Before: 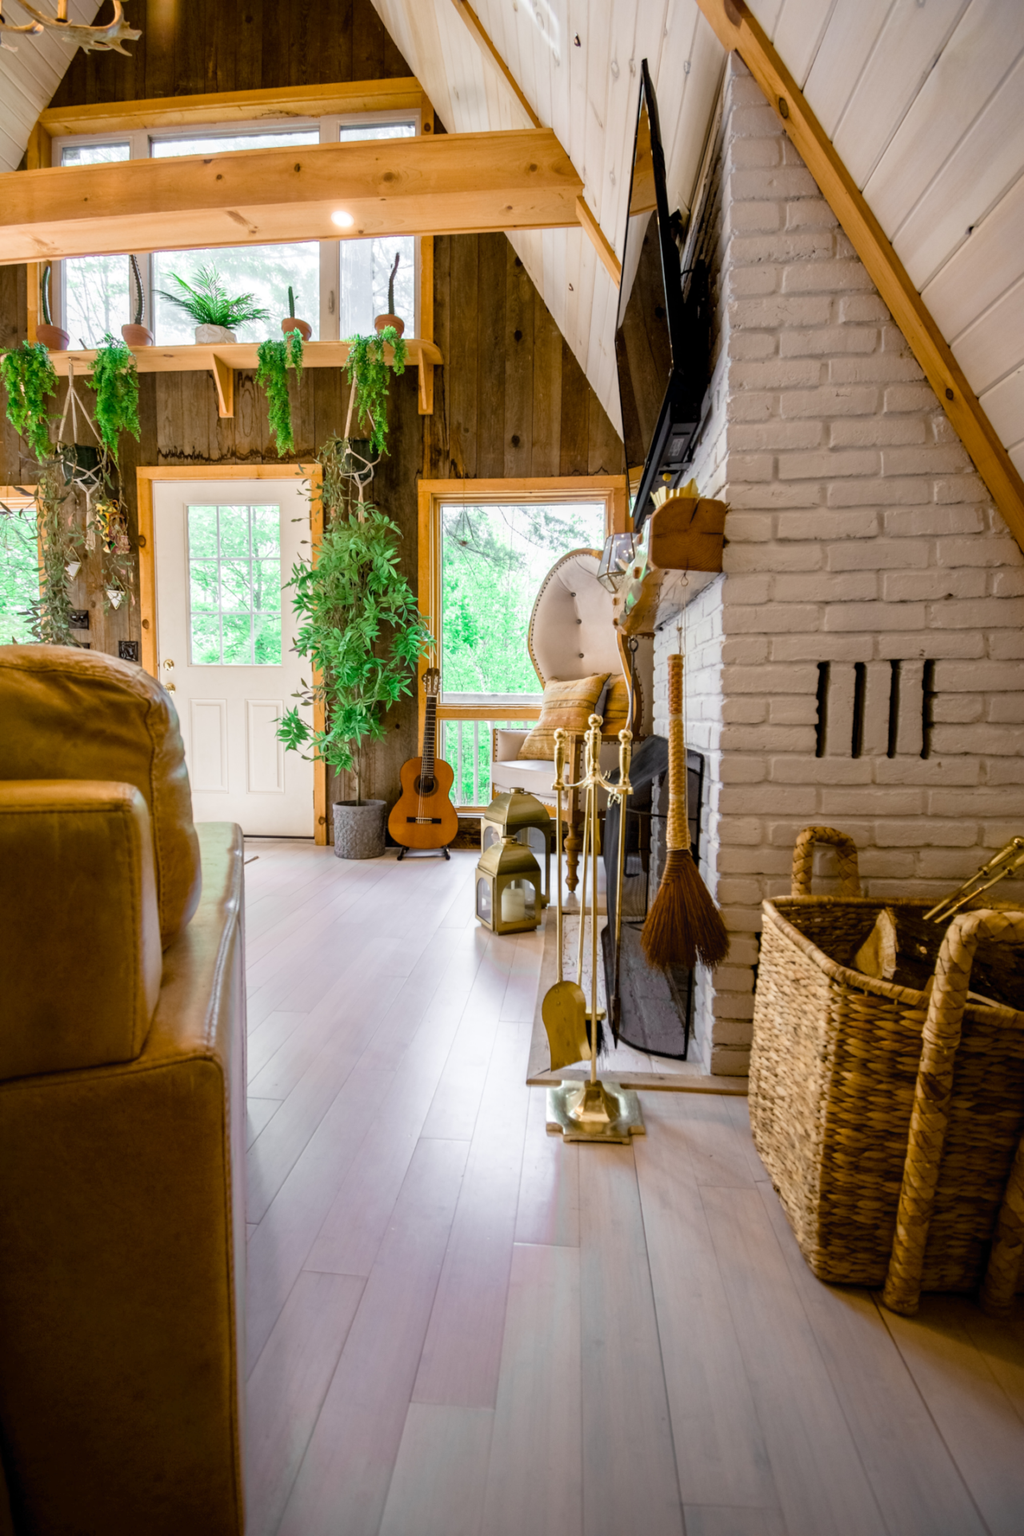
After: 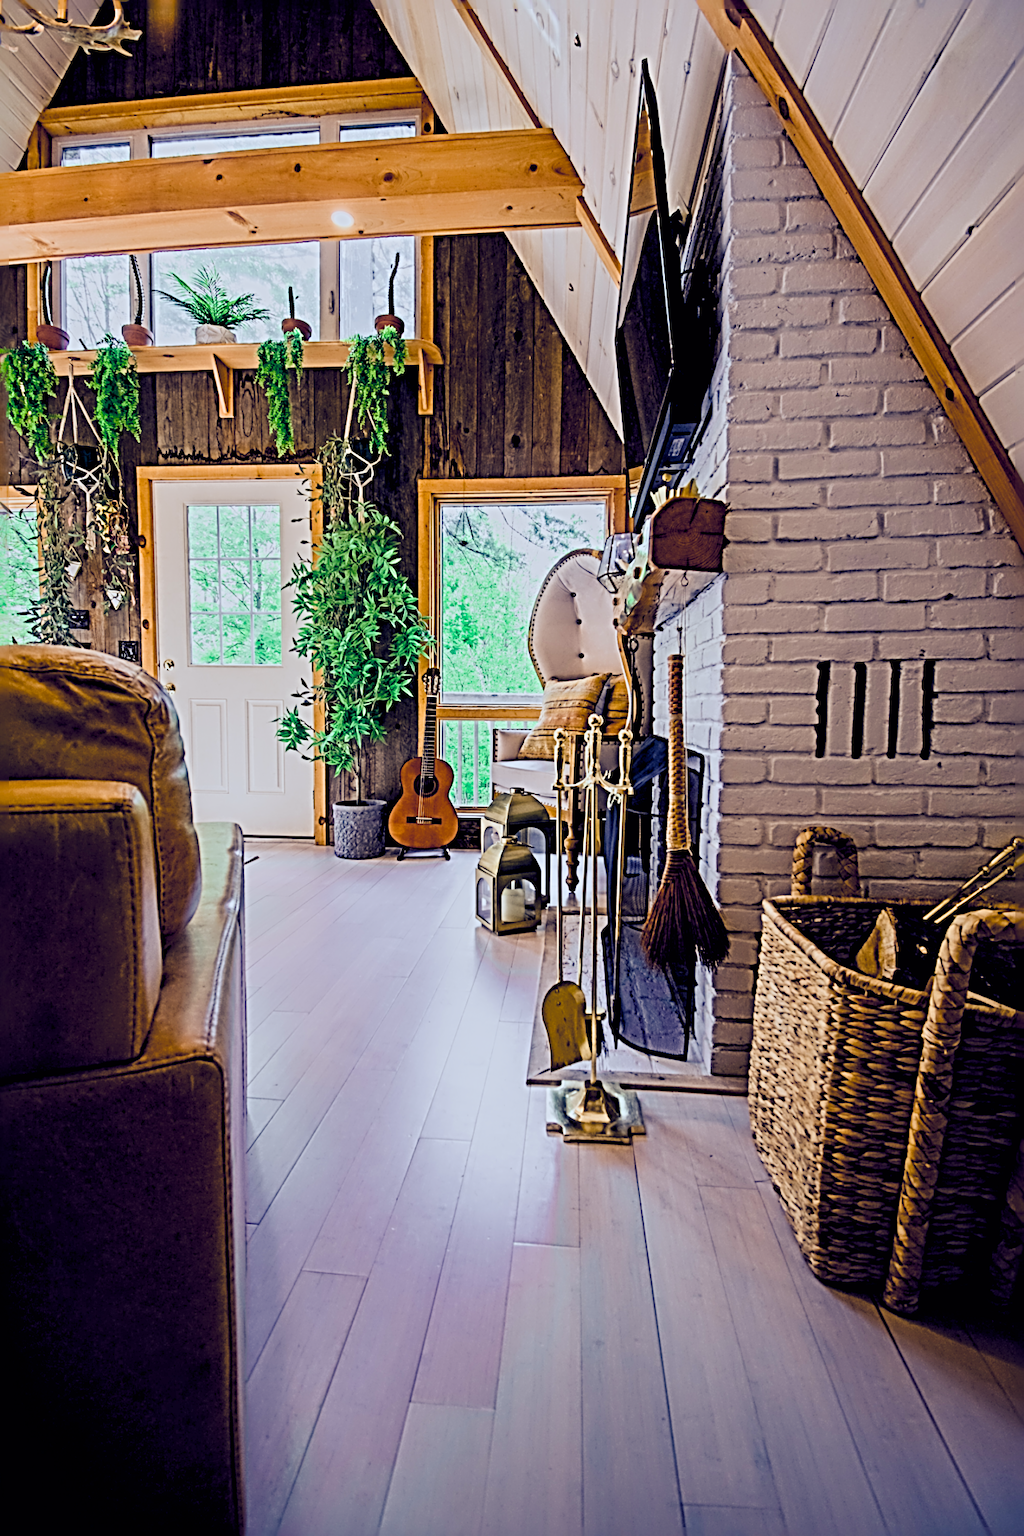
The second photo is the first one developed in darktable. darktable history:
filmic rgb: black relative exposure -7.48 EV, white relative exposure 4.83 EV, hardness 3.4, color science v6 (2022)
sharpen: radius 4.001, amount 2
color balance rgb: shadows lift › luminance -41.13%, shadows lift › chroma 14.13%, shadows lift › hue 260°, power › luminance -3.76%, power › chroma 0.56%, power › hue 40.37°, highlights gain › luminance 16.81%, highlights gain › chroma 2.94%, highlights gain › hue 260°, global offset › luminance -0.29%, global offset › chroma 0.31%, global offset › hue 260°, perceptual saturation grading › global saturation 20%, perceptual saturation grading › highlights -13.92%, perceptual saturation grading › shadows 50%
